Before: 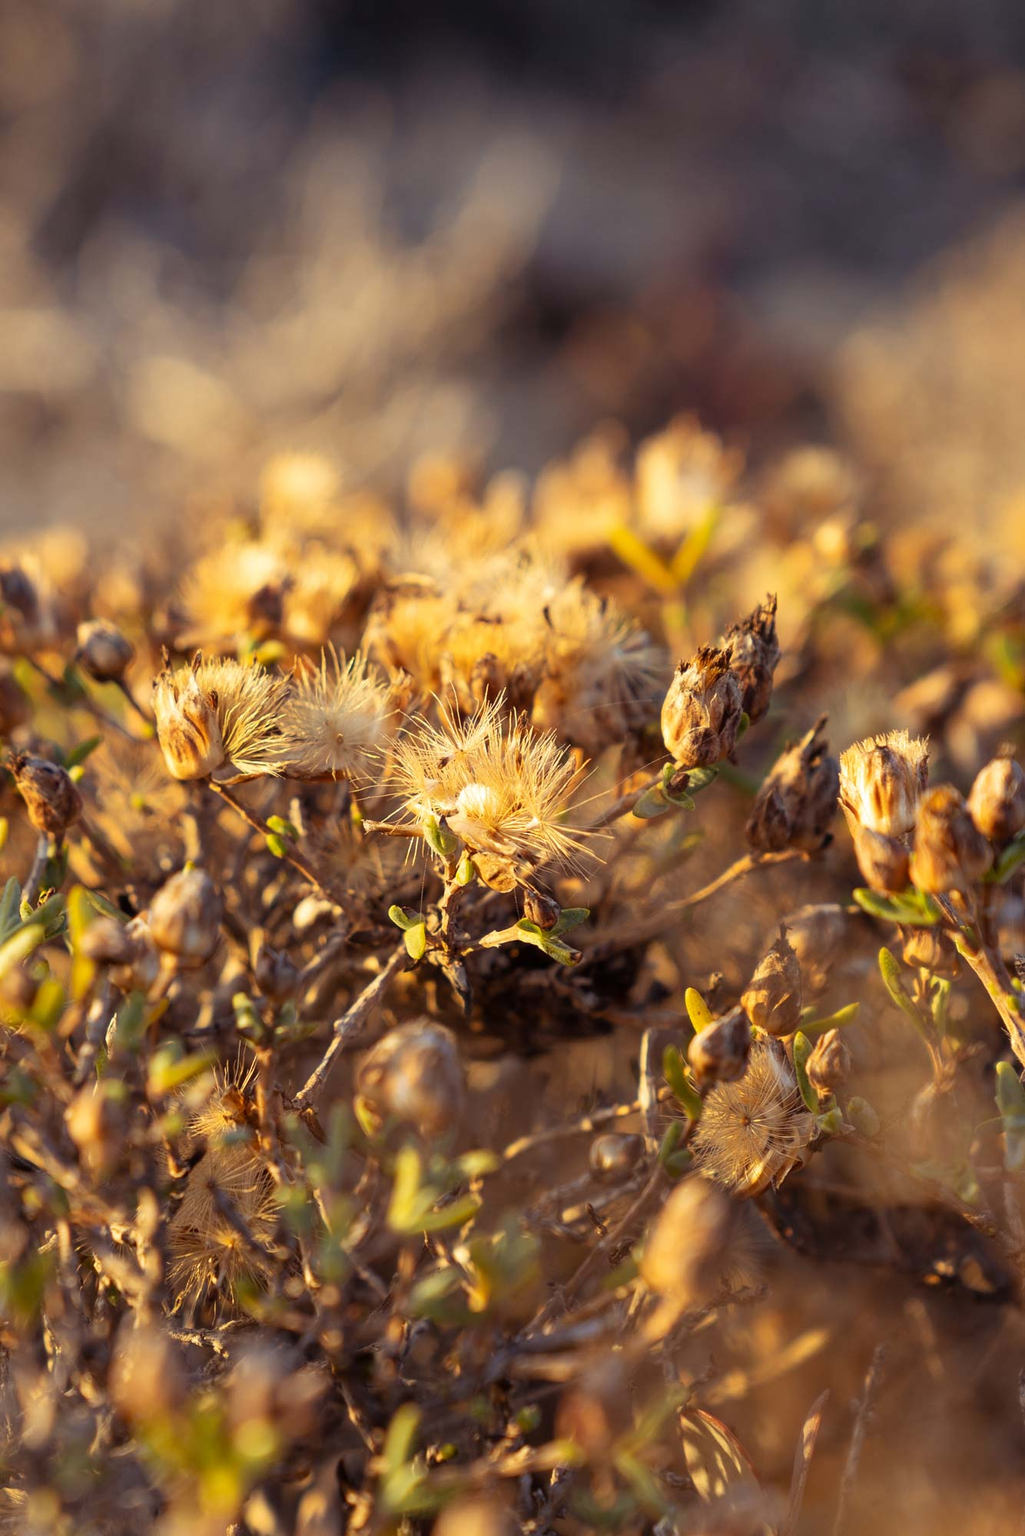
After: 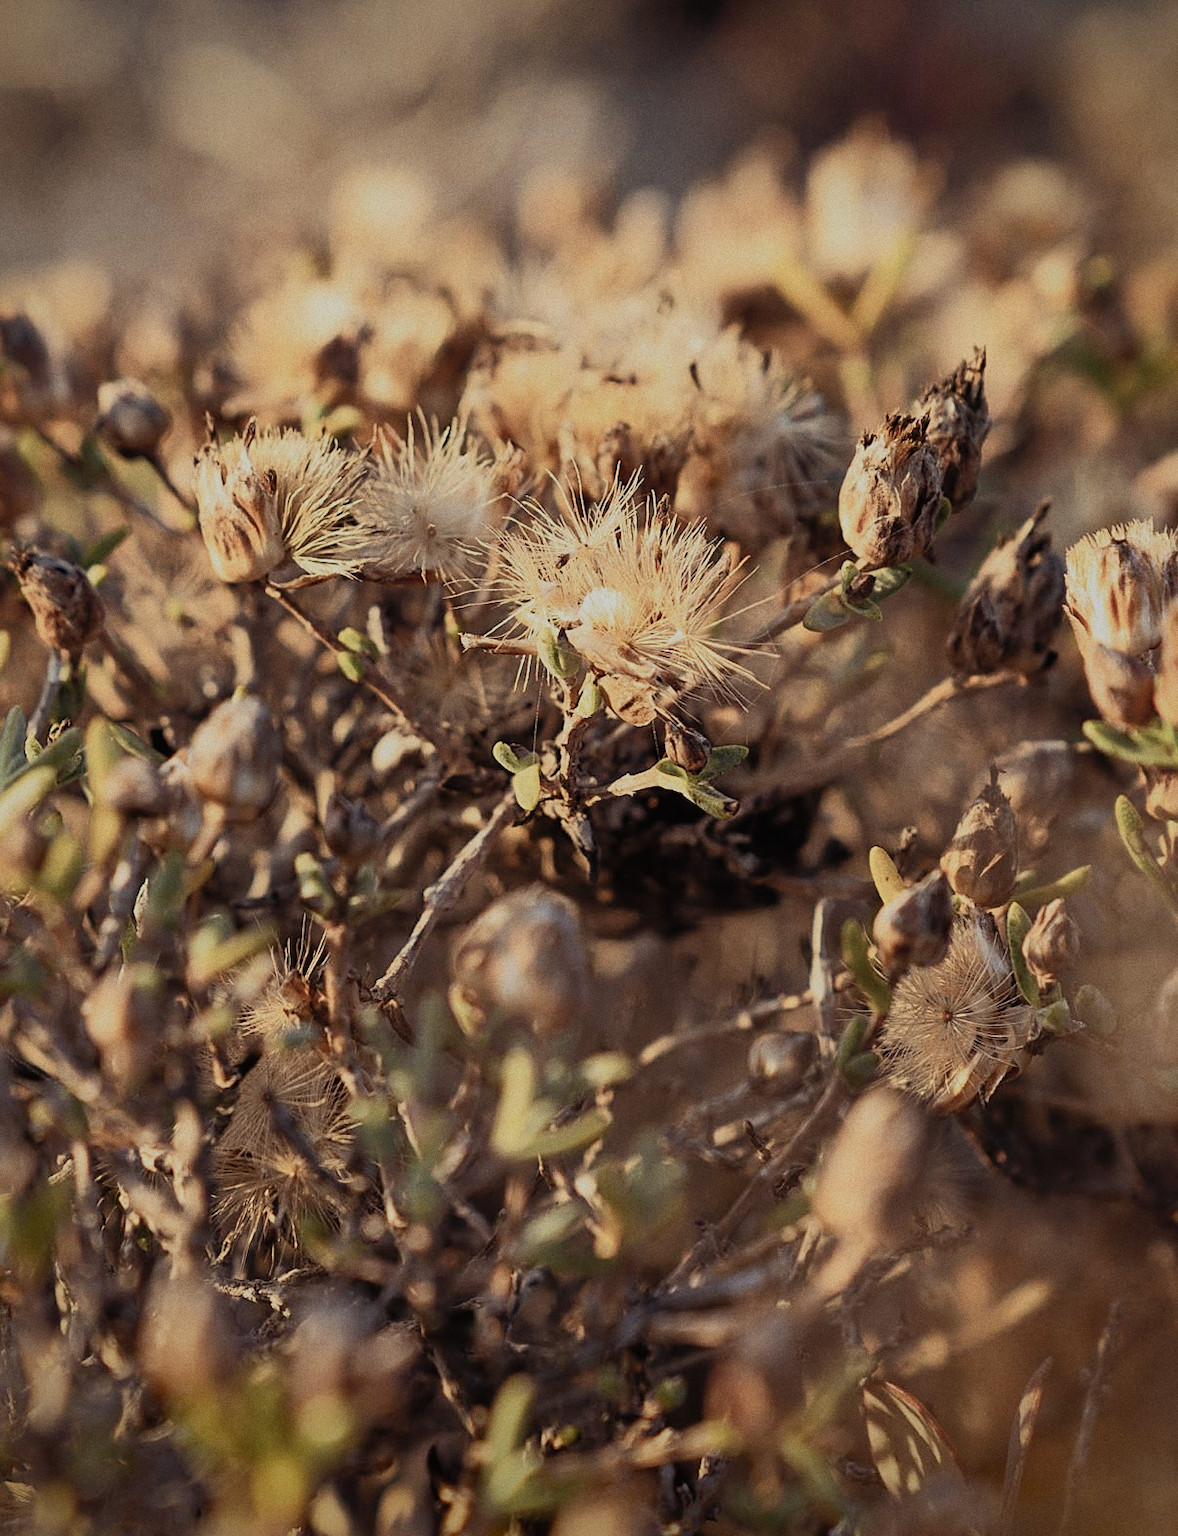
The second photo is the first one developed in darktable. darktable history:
color balance: lift [1.007, 1, 1, 1], gamma [1.097, 1, 1, 1]
shadows and highlights: on, module defaults
color balance rgb: perceptual saturation grading › highlights -31.88%, perceptual saturation grading › mid-tones 5.8%, perceptual saturation grading › shadows 18.12%, perceptual brilliance grading › highlights 3.62%, perceptual brilliance grading › mid-tones -18.12%, perceptual brilliance grading › shadows -41.3%
crop: top 20.916%, right 9.437%, bottom 0.316%
grain: coarseness 0.09 ISO
sharpen: on, module defaults
filmic rgb: black relative exposure -7.32 EV, white relative exposure 5.09 EV, hardness 3.2
vignetting: fall-off start 88.53%, fall-off radius 44.2%, saturation 0.376, width/height ratio 1.161
